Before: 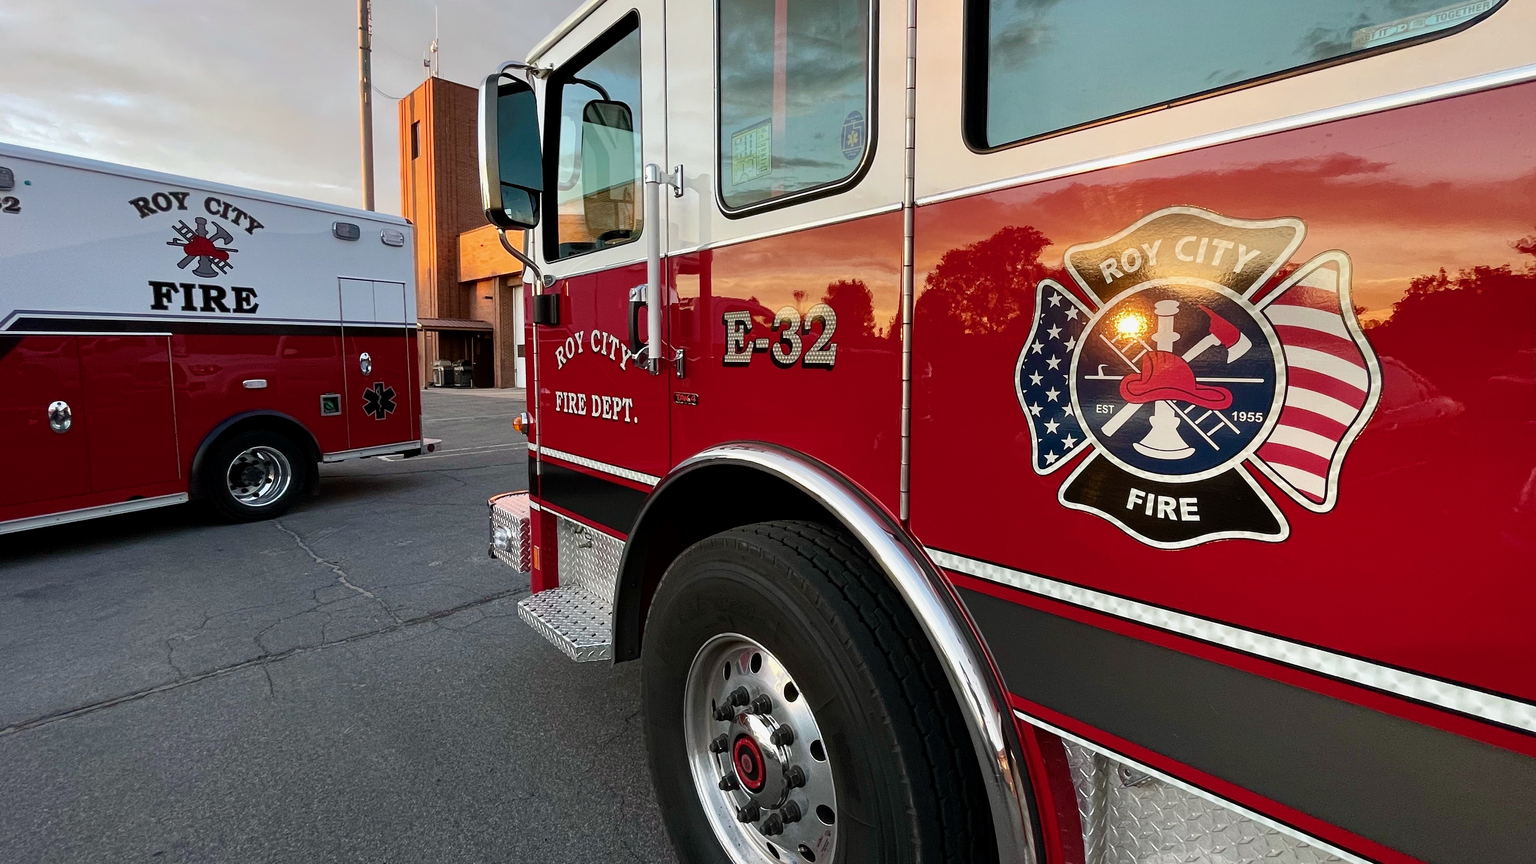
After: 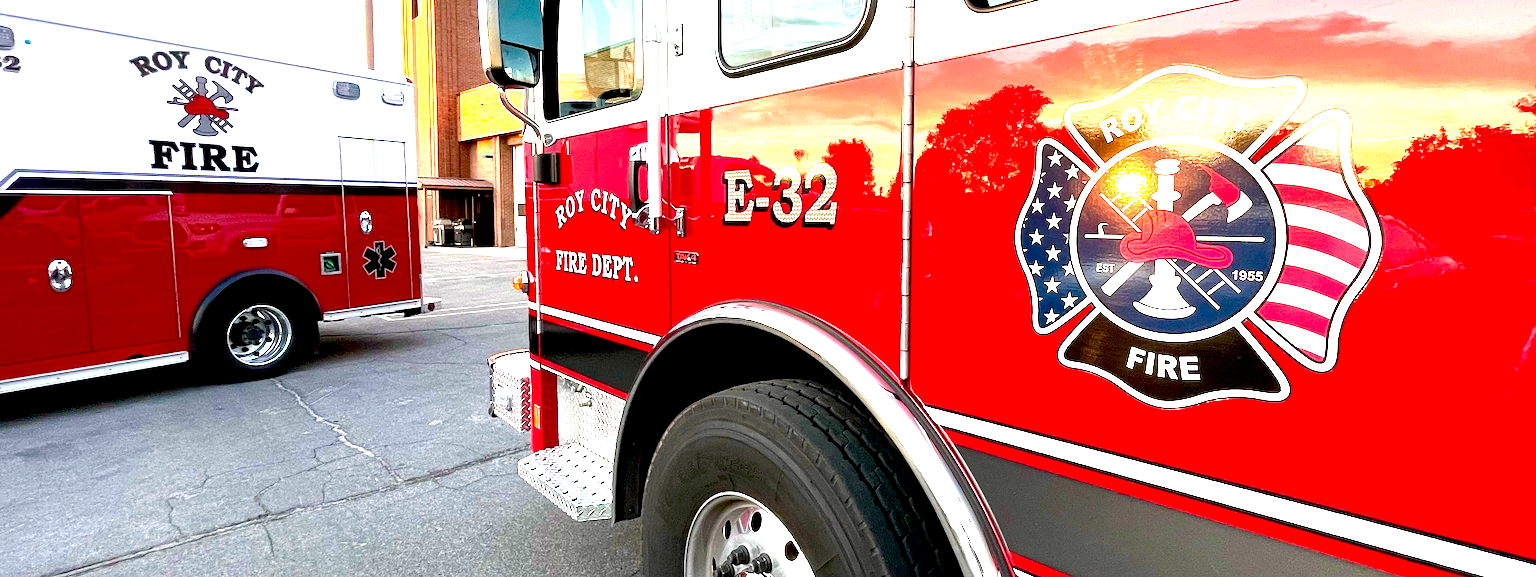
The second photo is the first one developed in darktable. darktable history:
crop: top 16.373%, bottom 16.698%
exposure: black level correction 0, exposure 1.2 EV, compensate exposure bias true, compensate highlight preservation false
